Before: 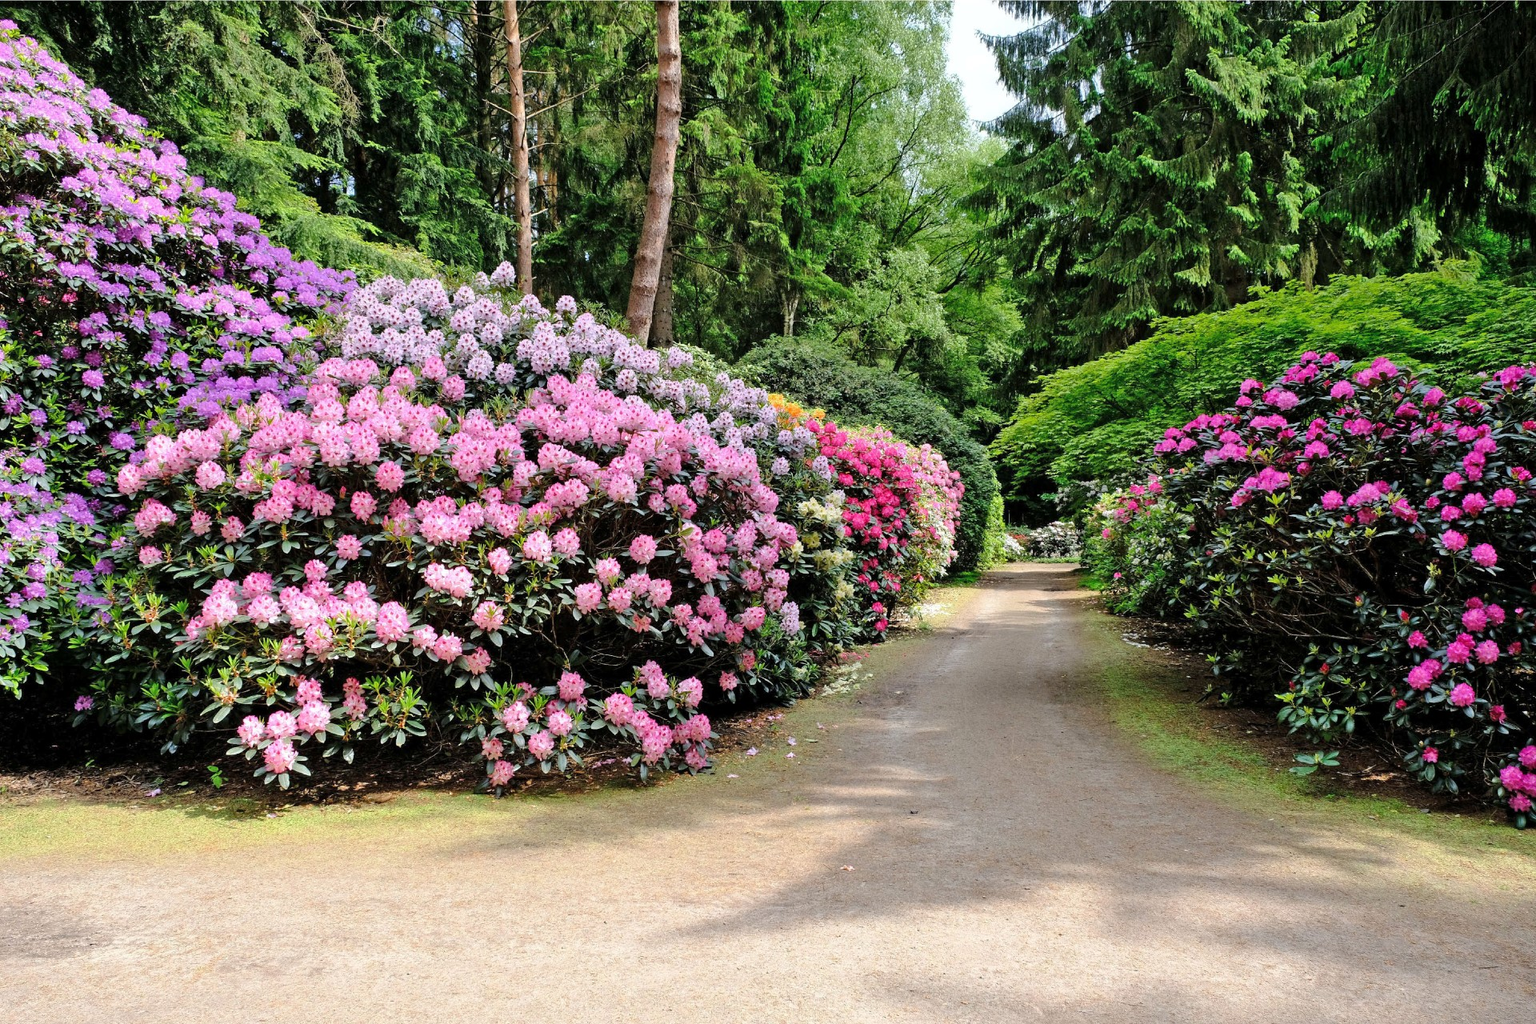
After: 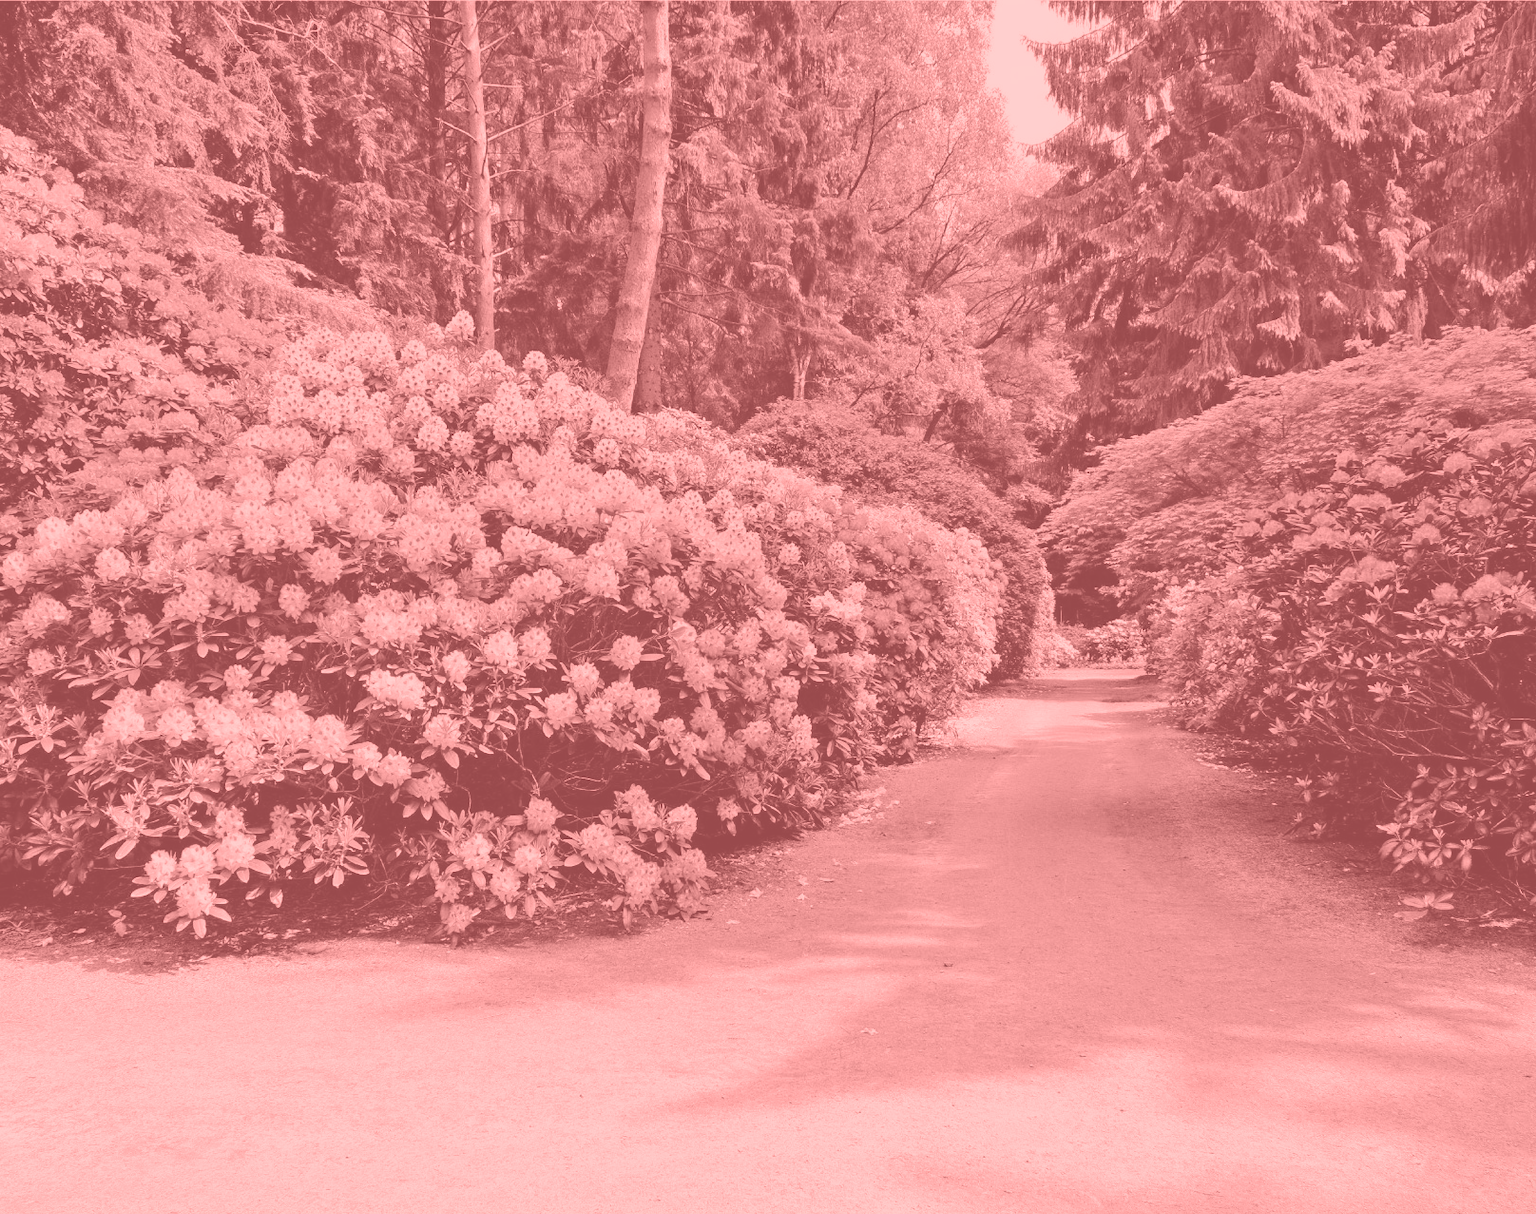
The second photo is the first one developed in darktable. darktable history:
crop: left 7.598%, right 7.873%
colorize: saturation 51%, source mix 50.67%, lightness 50.67%
